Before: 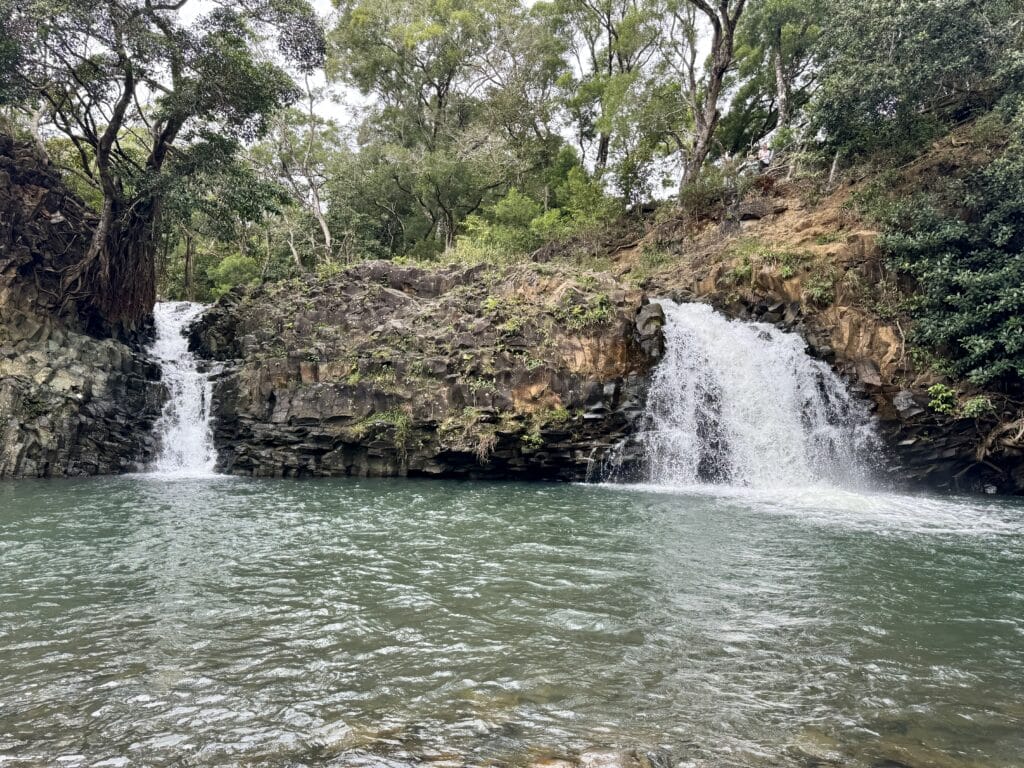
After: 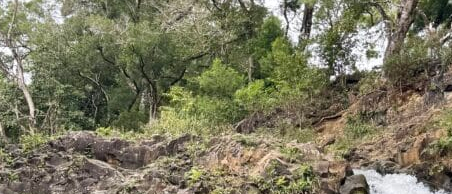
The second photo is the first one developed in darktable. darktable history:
crop: left 28.945%, top 16.838%, right 26.855%, bottom 57.821%
